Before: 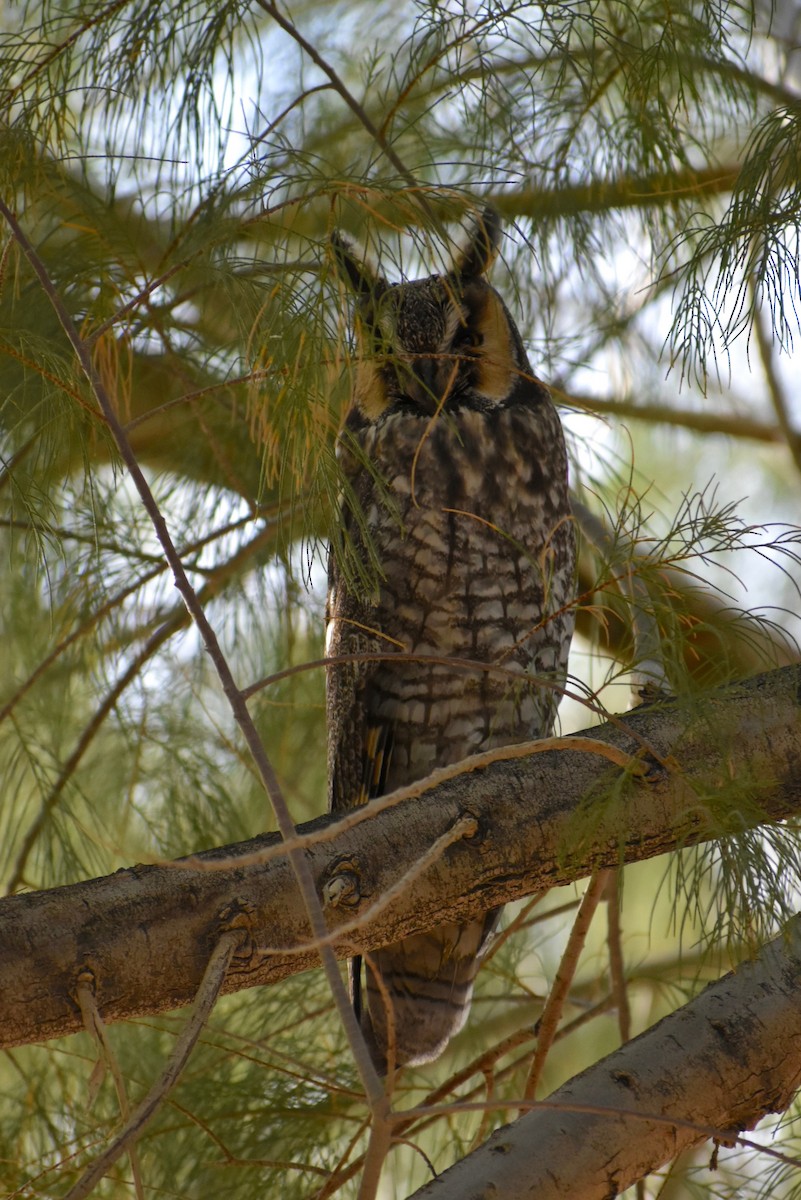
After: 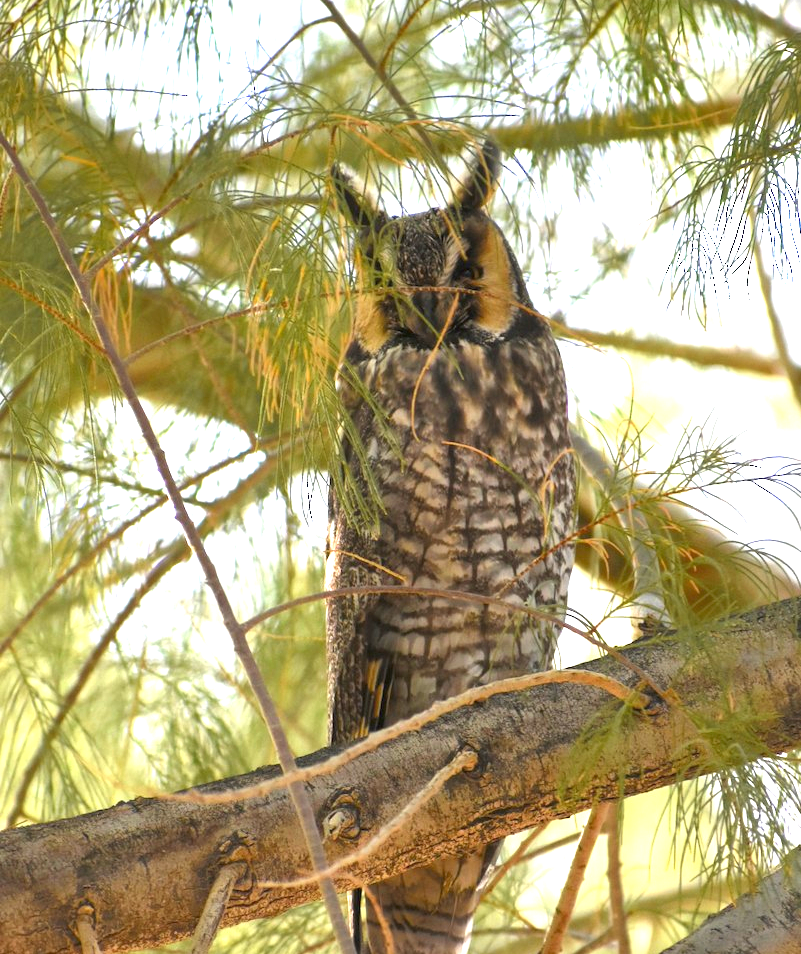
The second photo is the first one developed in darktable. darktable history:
crop and rotate: top 5.661%, bottom 14.795%
exposure: black level correction 0, exposure 1.906 EV, compensate highlight preservation false
